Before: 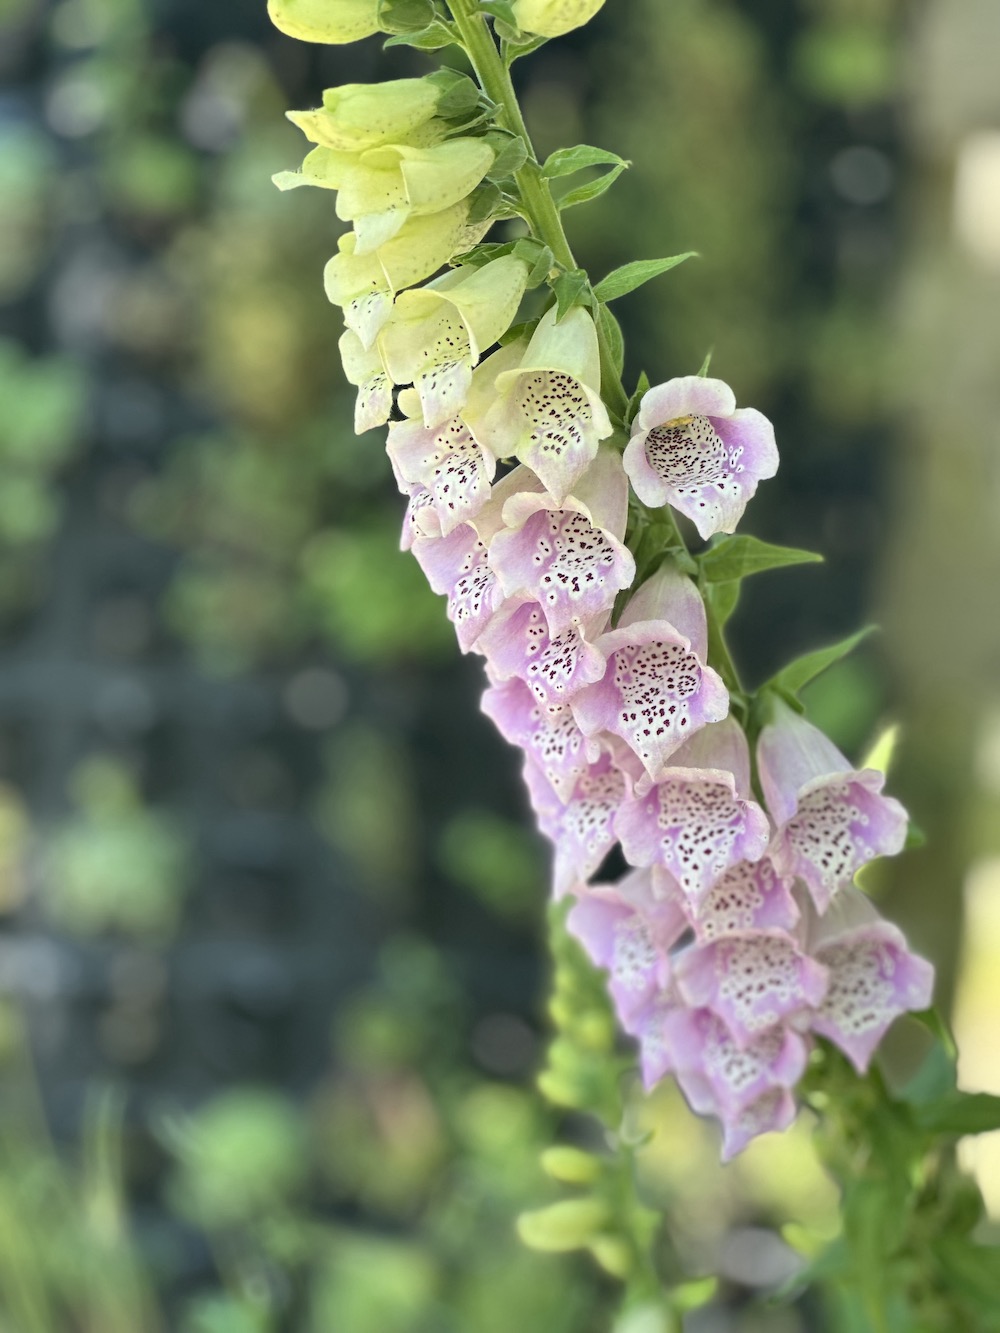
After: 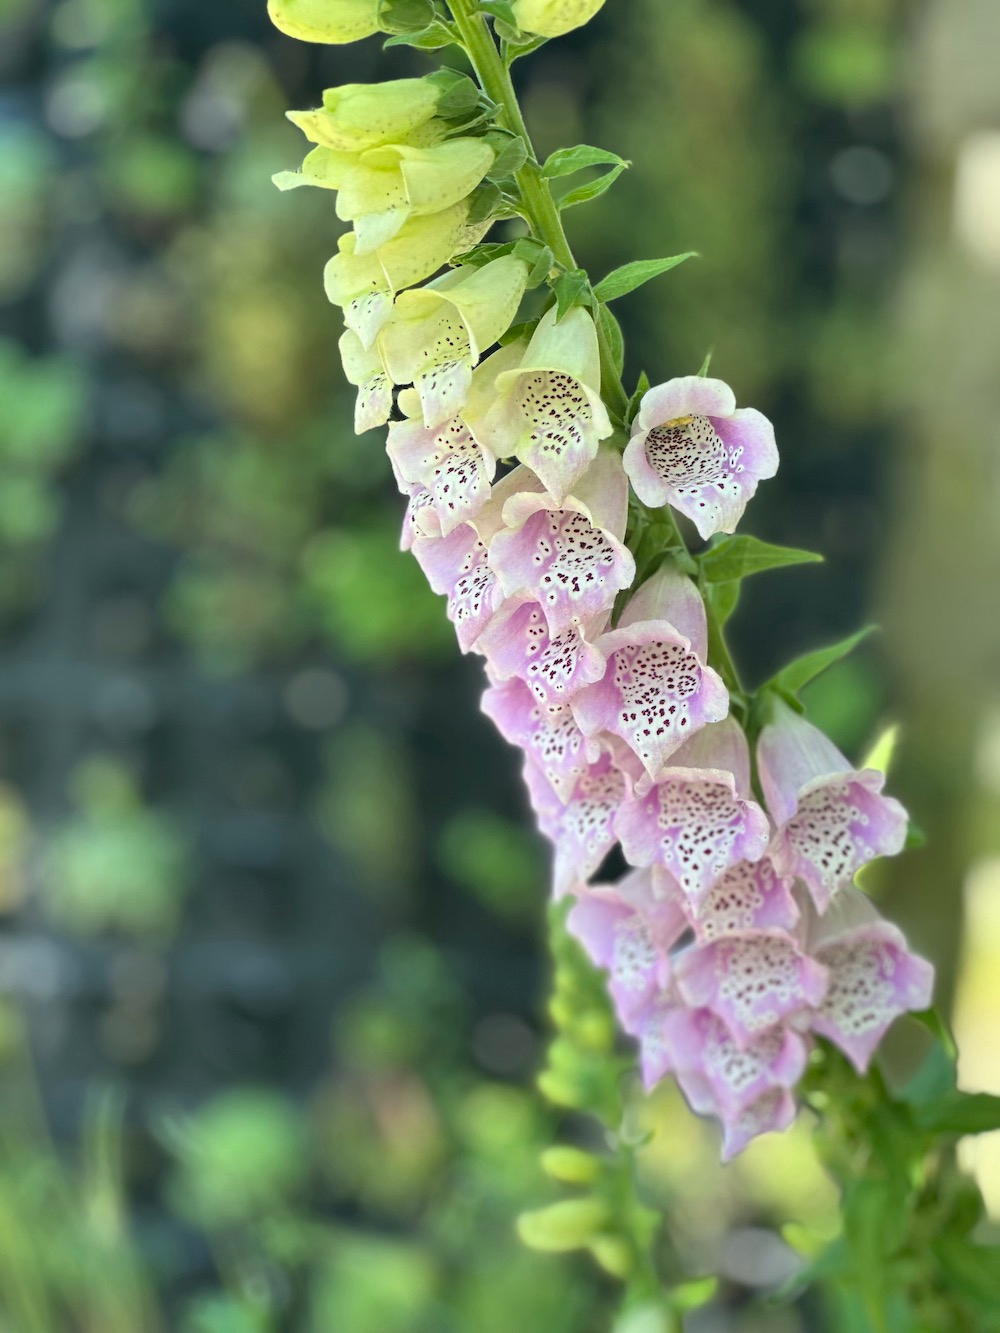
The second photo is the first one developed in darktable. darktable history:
white balance: red 0.978, blue 0.999
tone equalizer: on, module defaults
